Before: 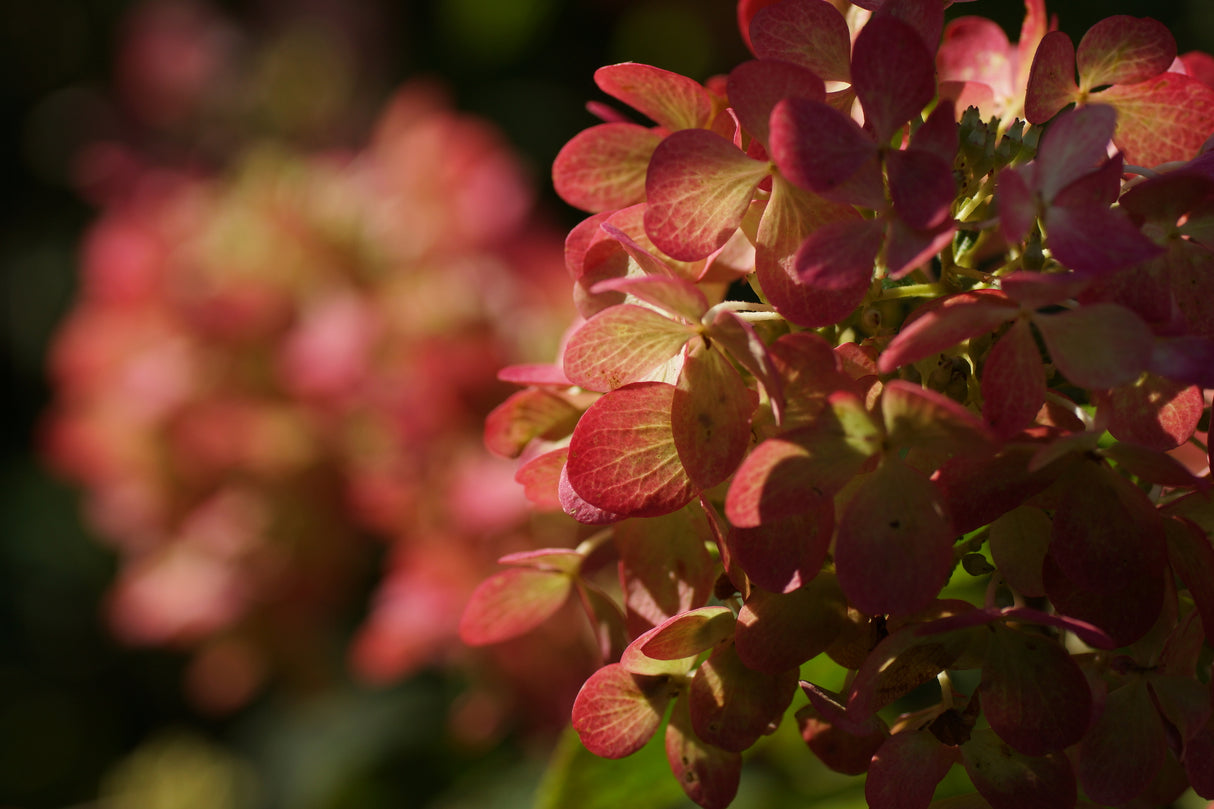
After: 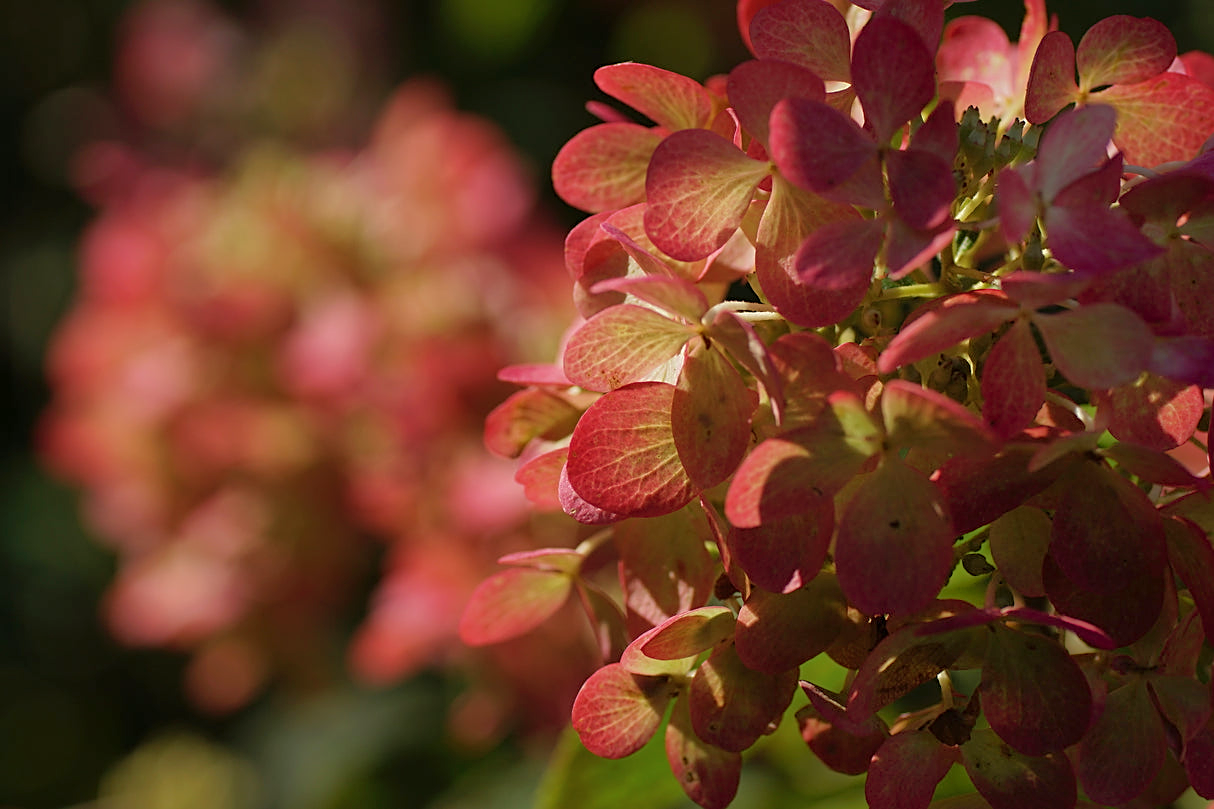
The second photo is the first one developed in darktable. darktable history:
sharpen: on, module defaults
shadows and highlights: highlights color adjustment 0.846%
